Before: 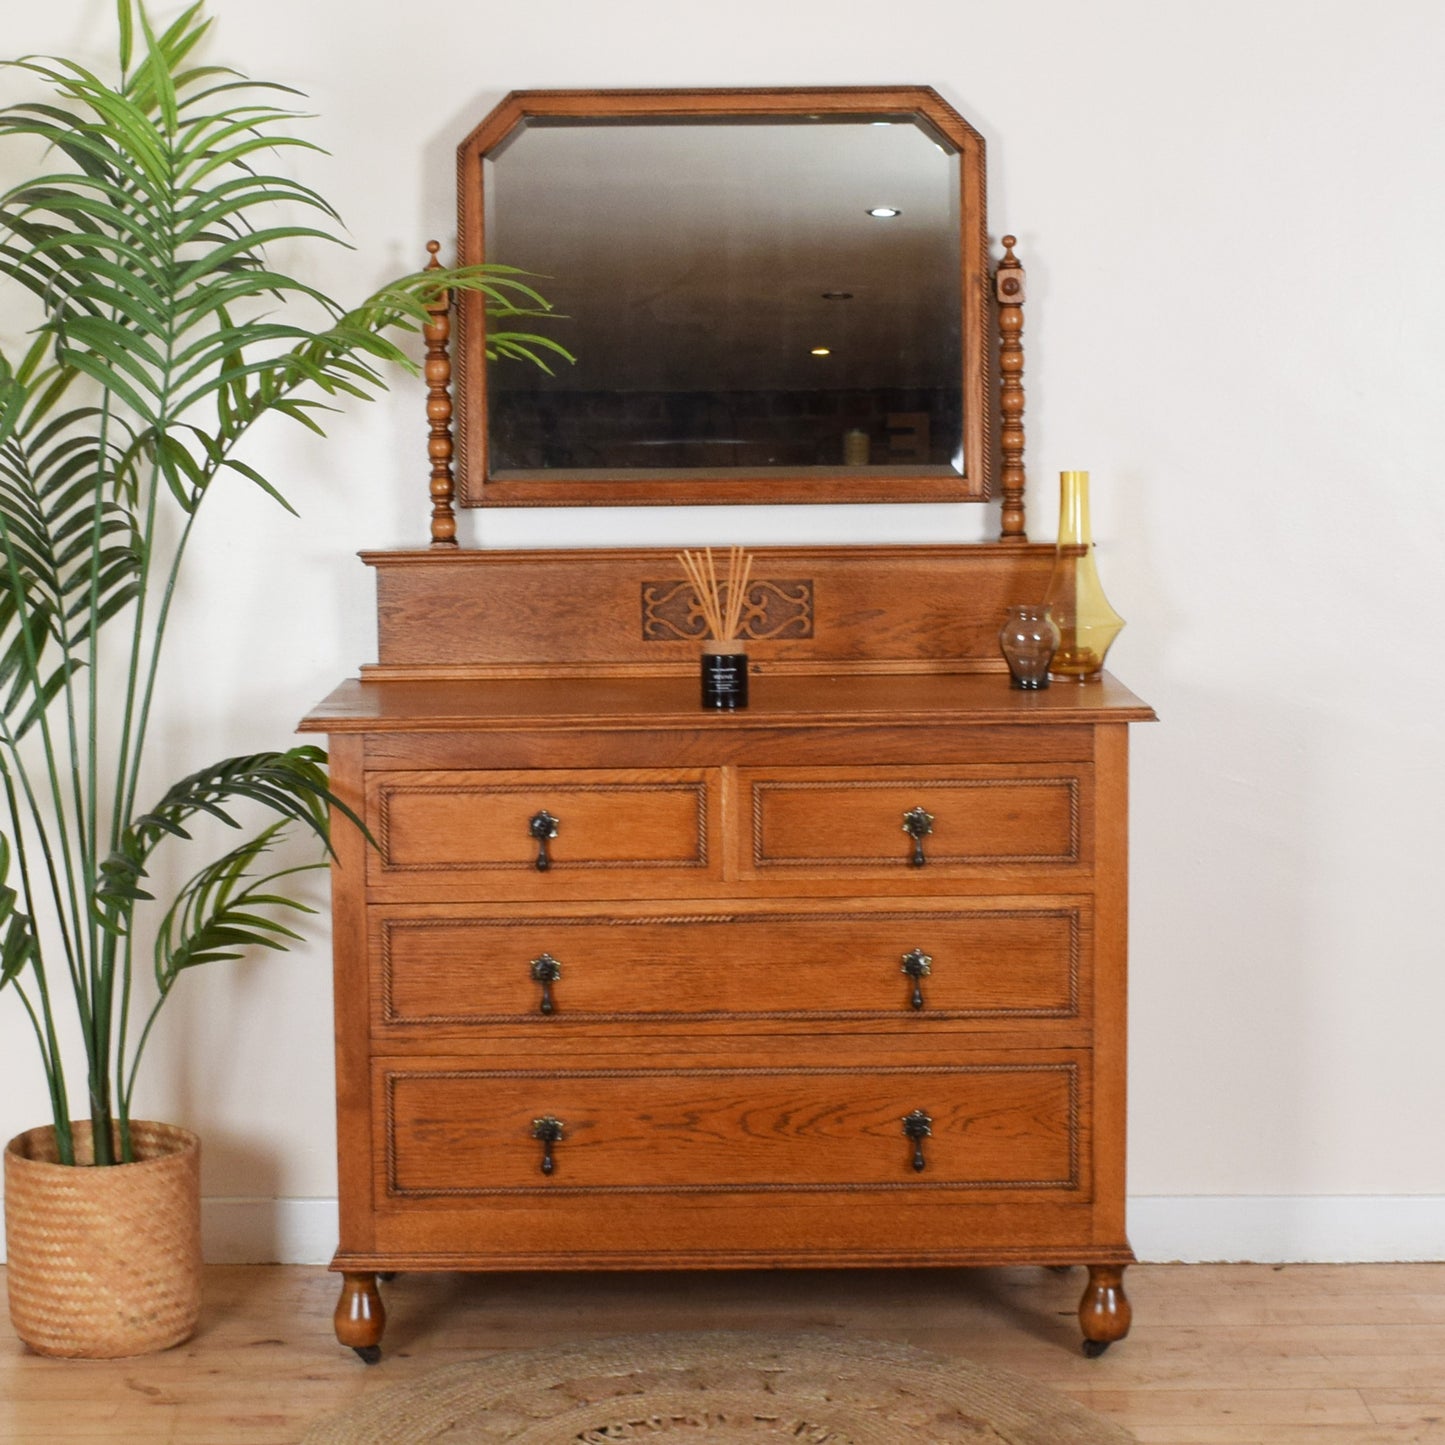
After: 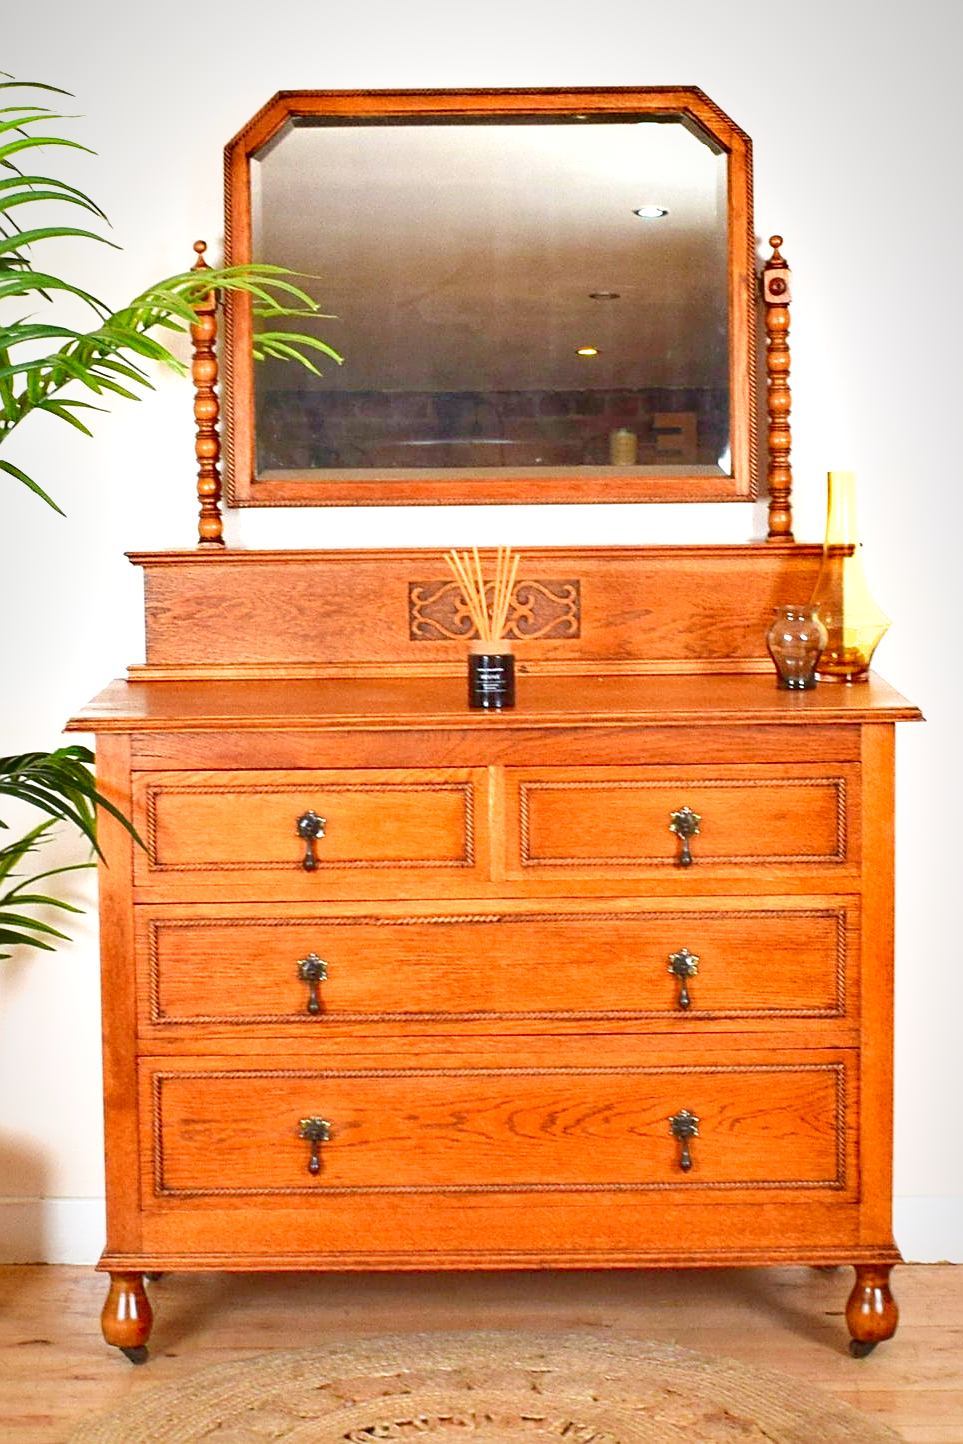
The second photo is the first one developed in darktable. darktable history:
crop and rotate: left 16.164%, right 17.14%
exposure: black level correction 0.001, exposure 0.499 EV, compensate highlight preservation false
contrast brightness saturation: contrast 0.005, saturation -0.069
levels: levels [0.008, 0.318, 0.836]
sharpen: on, module defaults
vignetting: fall-off start 81.43%, fall-off radius 62.2%, brightness -0.375, saturation 0.012, automatic ratio true, width/height ratio 1.423
shadows and highlights: shadows 43.73, white point adjustment -1.54, soften with gaussian
